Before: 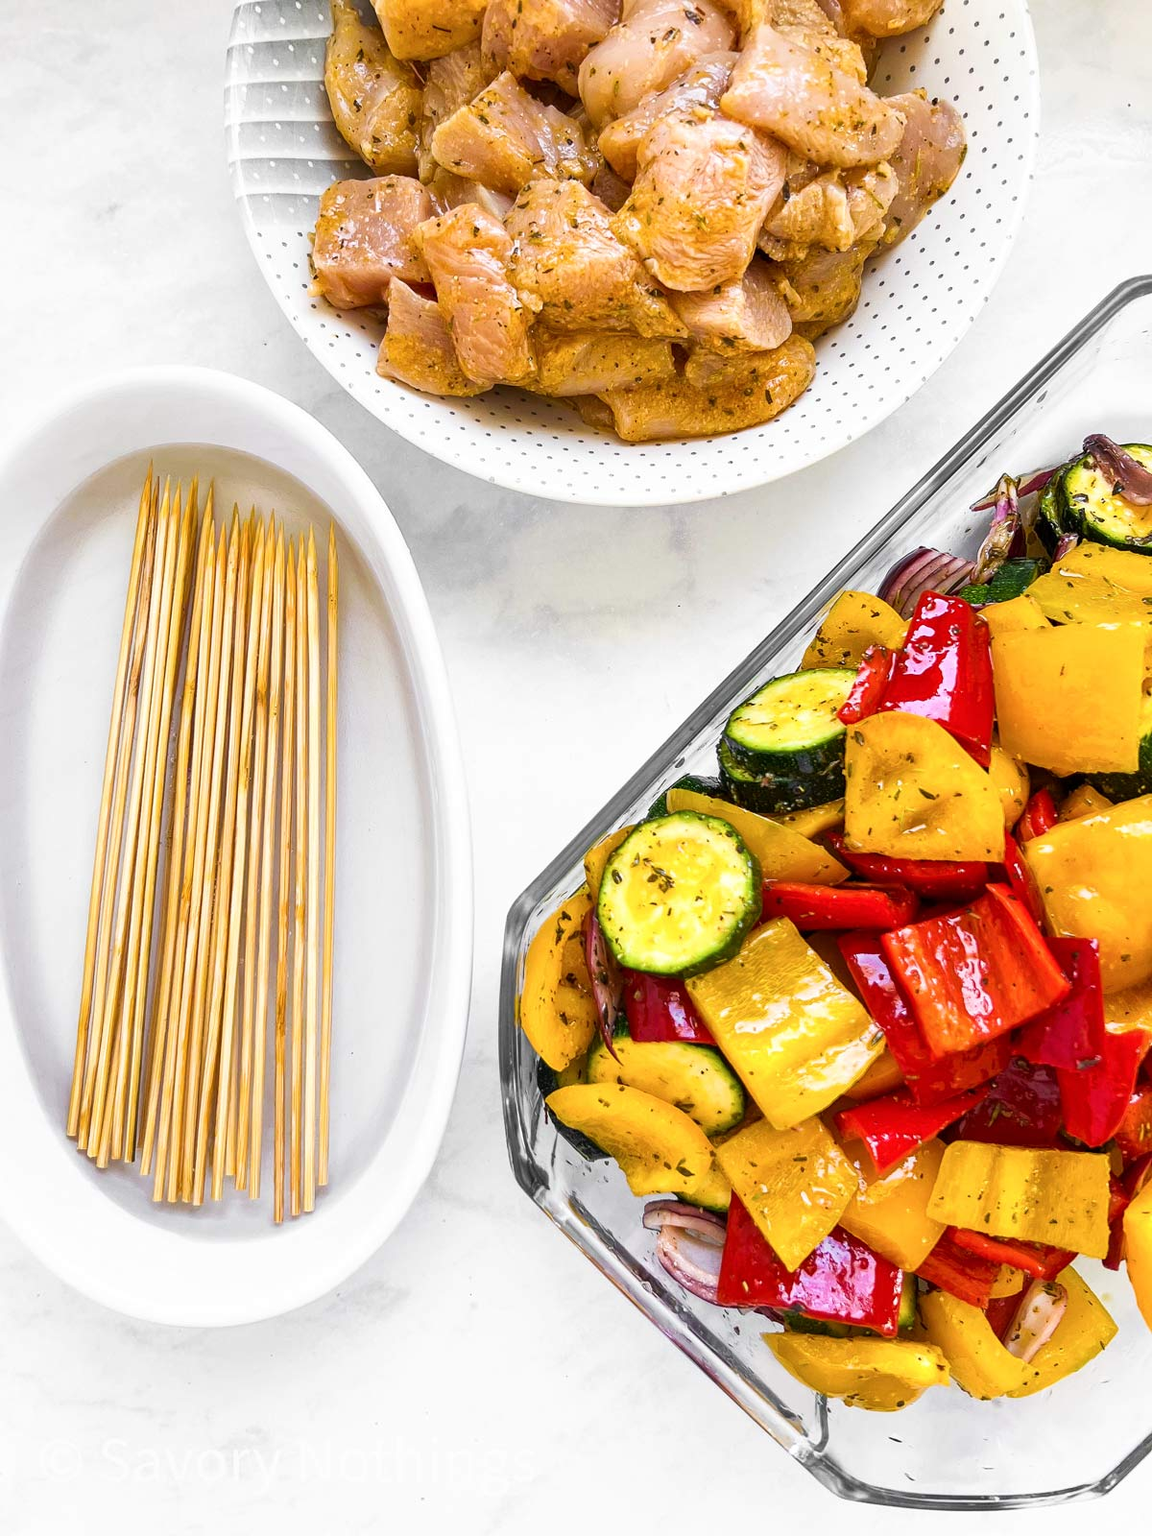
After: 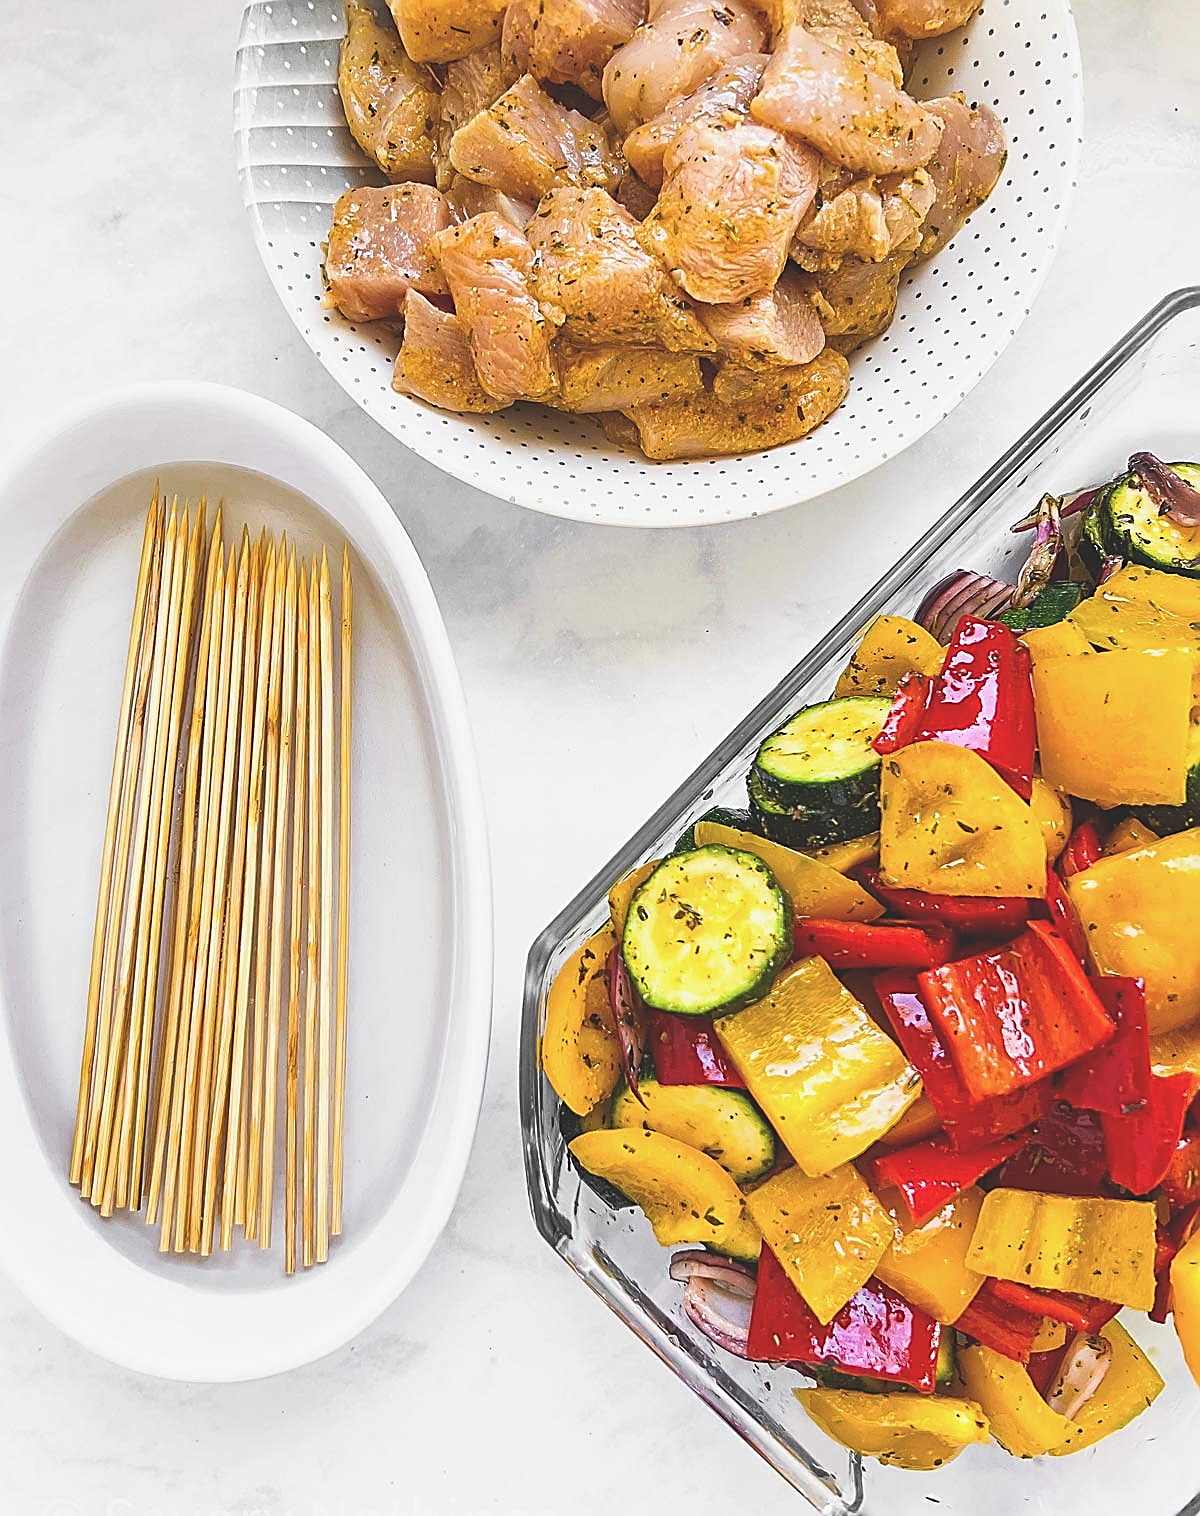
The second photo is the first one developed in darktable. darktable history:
crop and rotate: top 0.007%, bottom 5.198%
sharpen: radius 1.698, amount 1.298
exposure: black level correction -0.025, exposure -0.12 EV, compensate exposure bias true, compensate highlight preservation false
